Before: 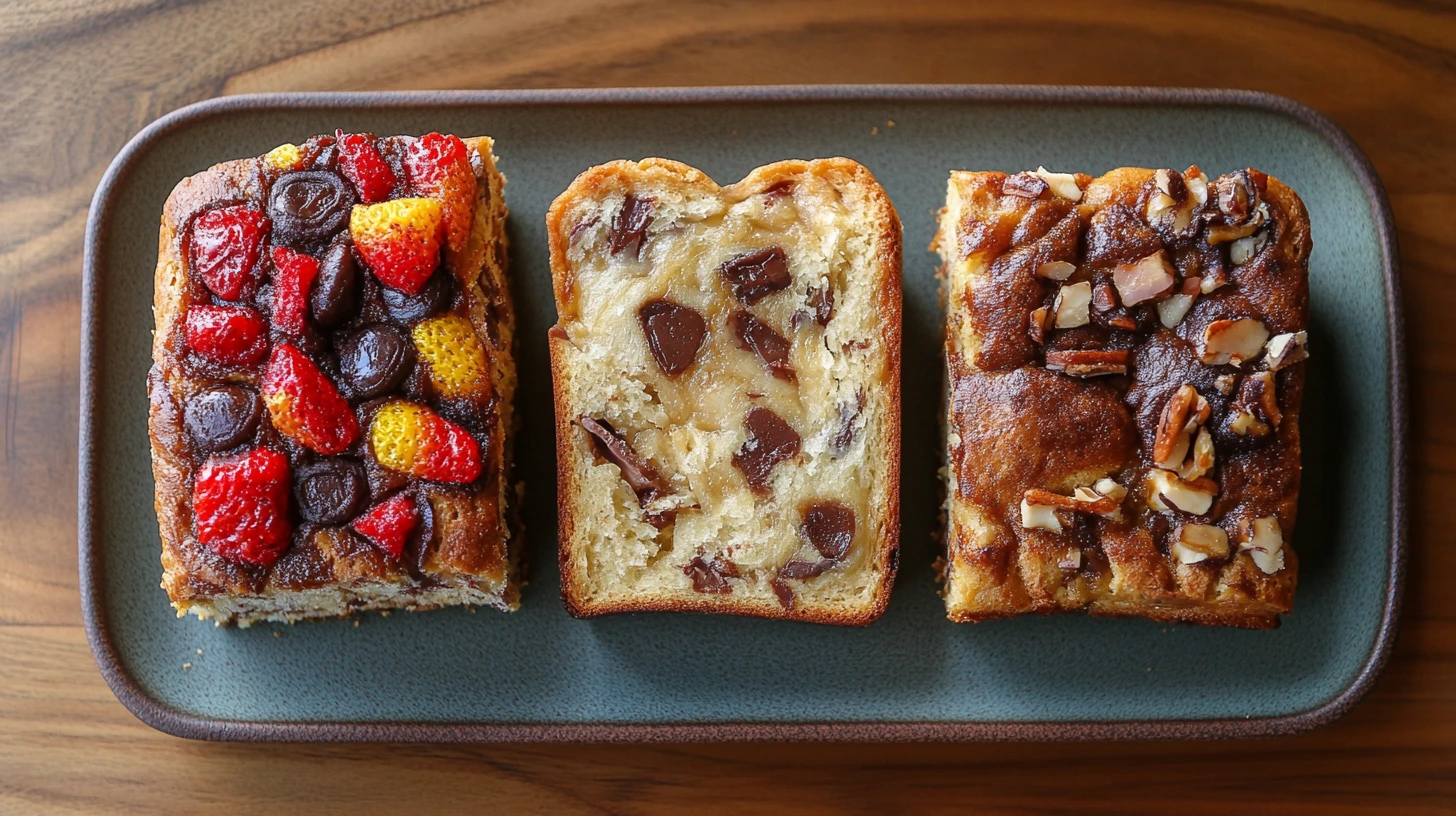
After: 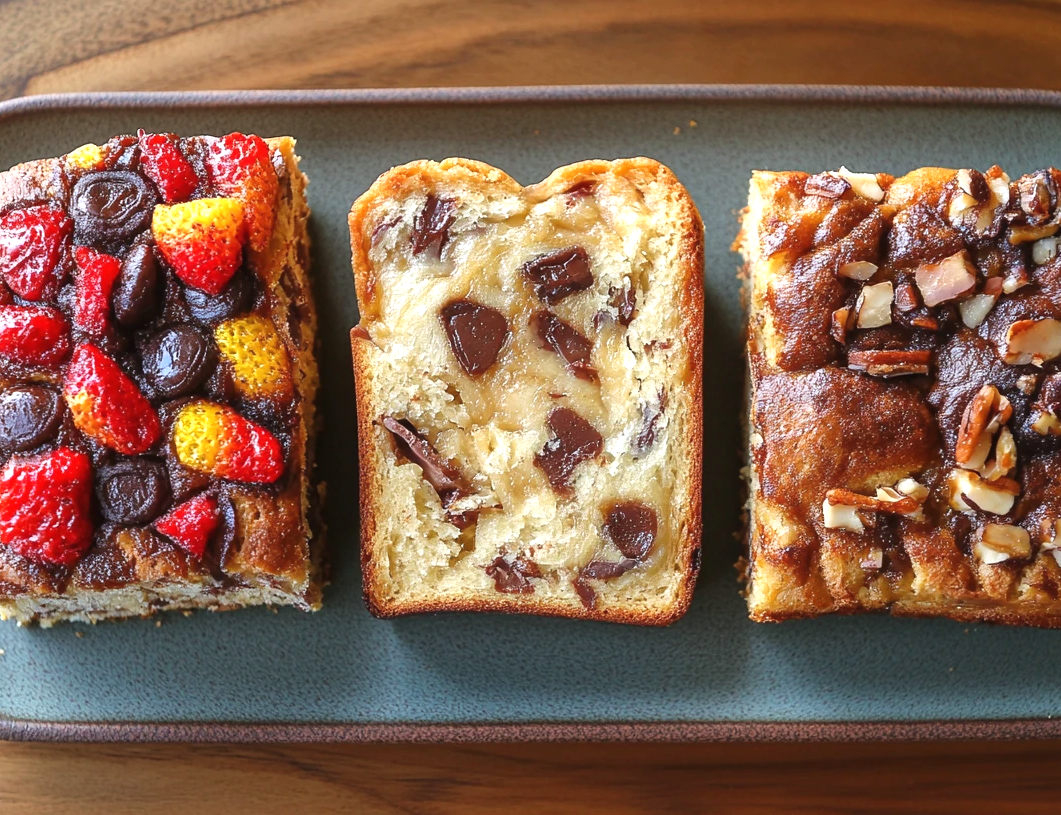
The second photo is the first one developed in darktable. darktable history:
exposure: black level correction -0.002, exposure 0.531 EV, compensate highlight preservation false
crop: left 13.604%, top 0%, right 13.464%
